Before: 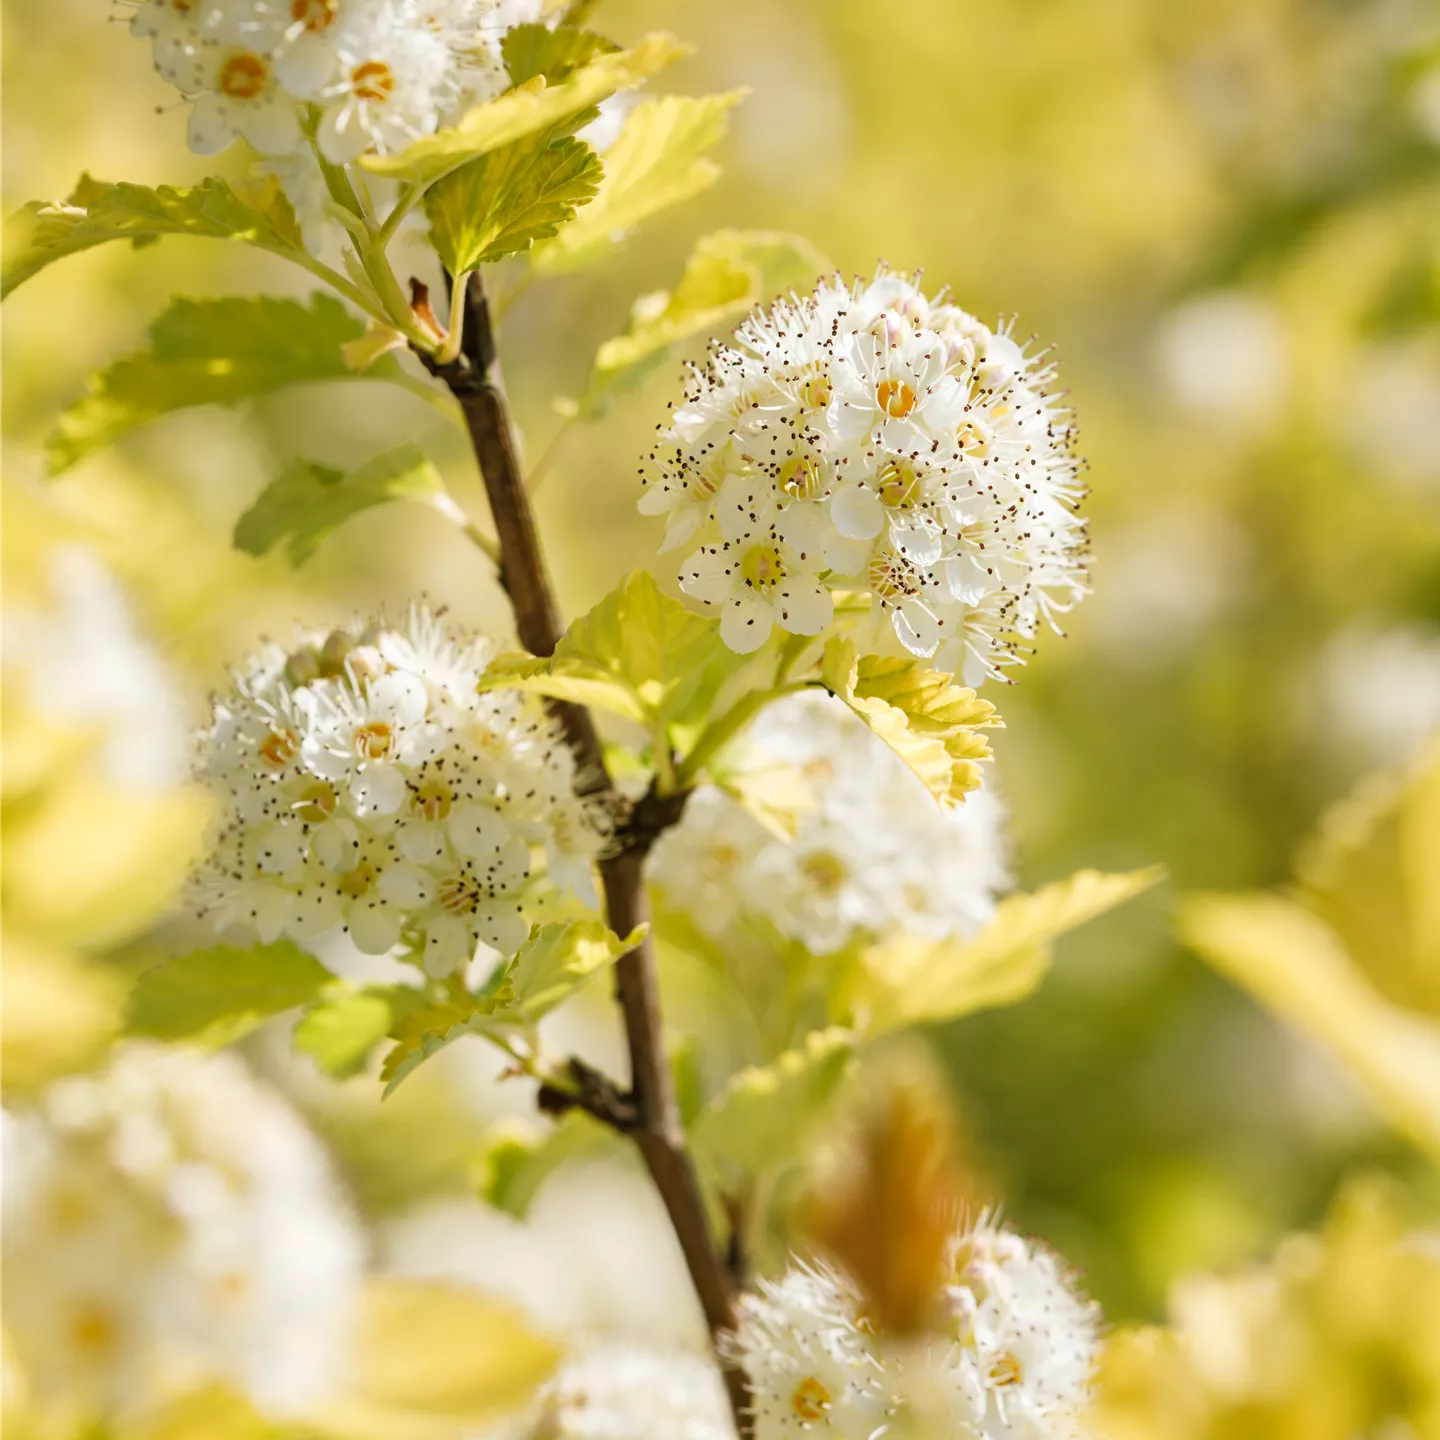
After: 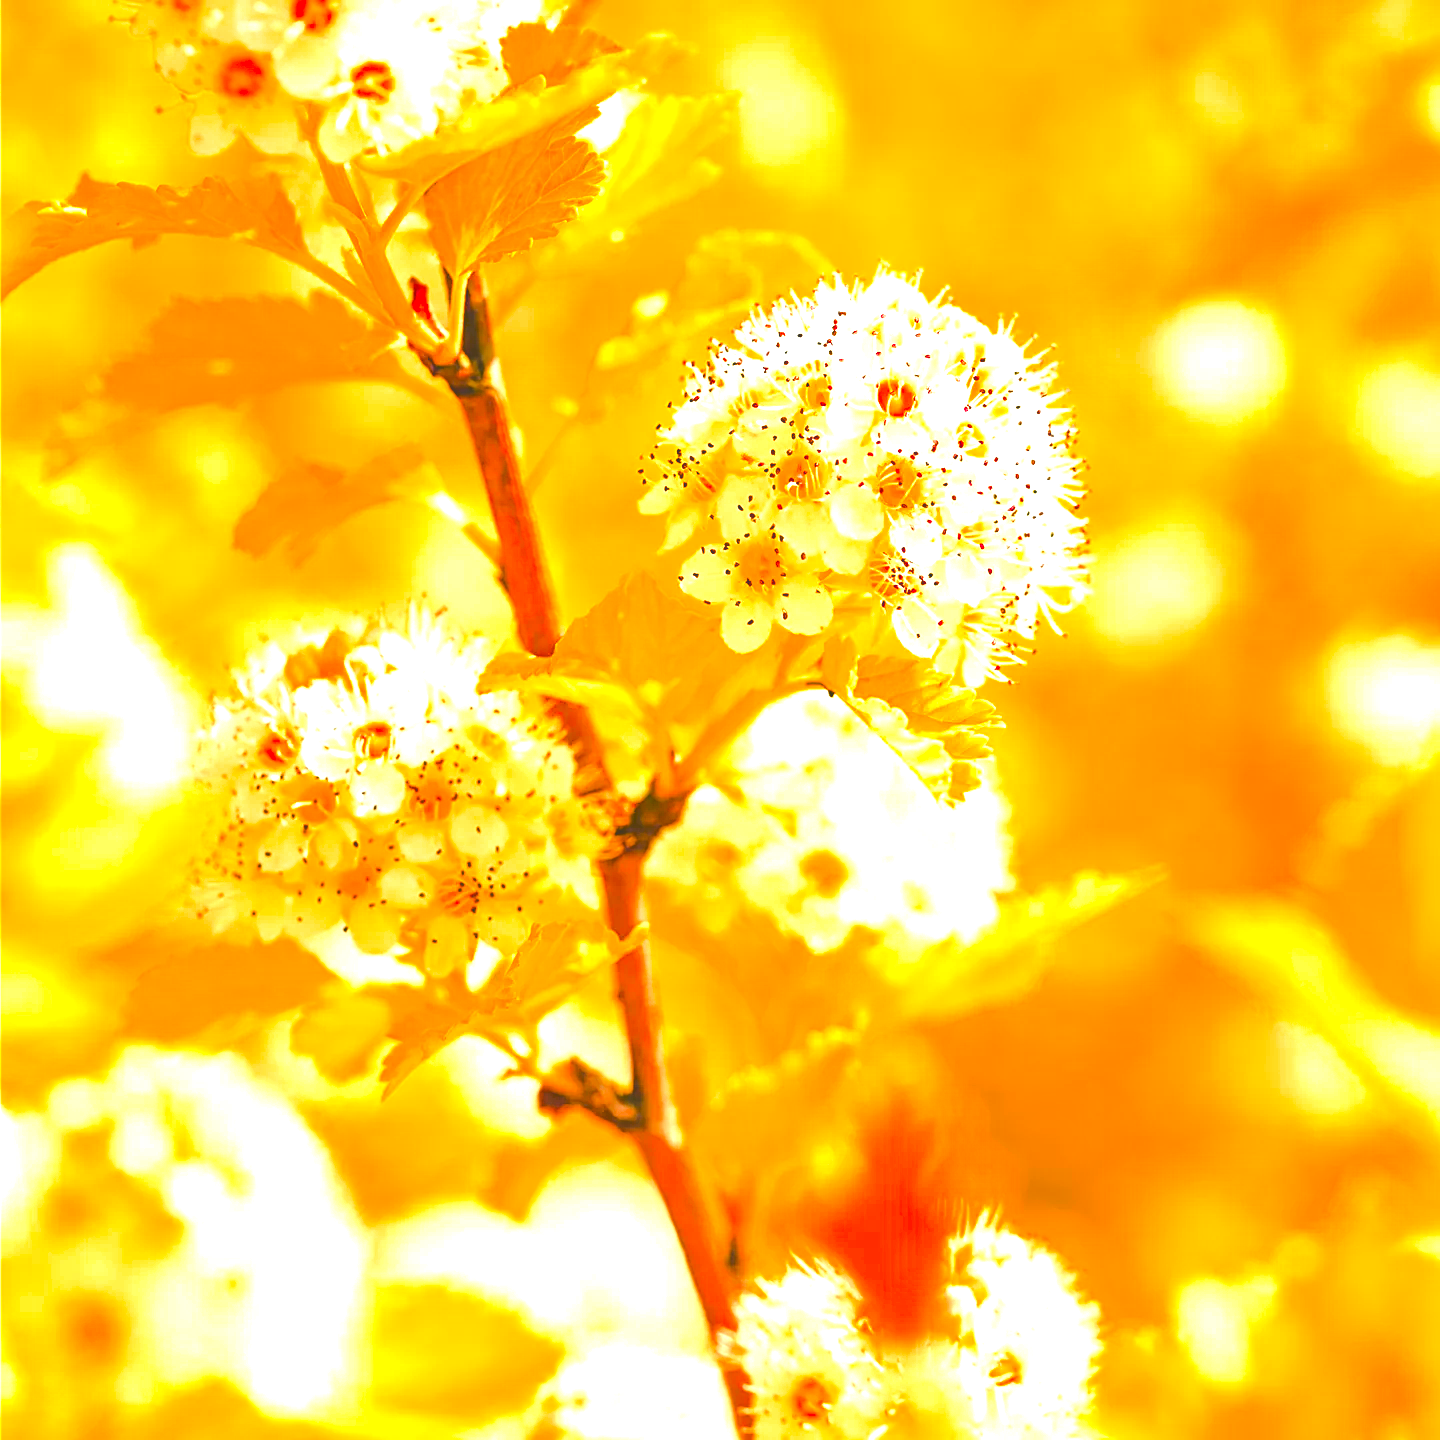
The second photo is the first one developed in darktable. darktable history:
tone equalizer: -8 EV 0.001 EV, -7 EV -0.002 EV, -6 EV 0.004 EV, -5 EV -0.04 EV, -4 EV -0.141 EV, -3 EV -0.181 EV, -2 EV 0.215 EV, -1 EV 0.719 EV, +0 EV 0.477 EV
color zones: curves: ch0 [(0.473, 0.374) (0.742, 0.784)]; ch1 [(0.354, 0.737) (0.742, 0.705)]; ch2 [(0.318, 0.421) (0.758, 0.532)]
sharpen: on, module defaults
color balance rgb: shadows lift › chroma 0.701%, shadows lift › hue 111.21°, global offset › luminance 1.983%, perceptual saturation grading › global saturation 30.287%, global vibrance 23.939%, contrast -24.696%
exposure: exposure 2.225 EV, compensate highlight preservation false
